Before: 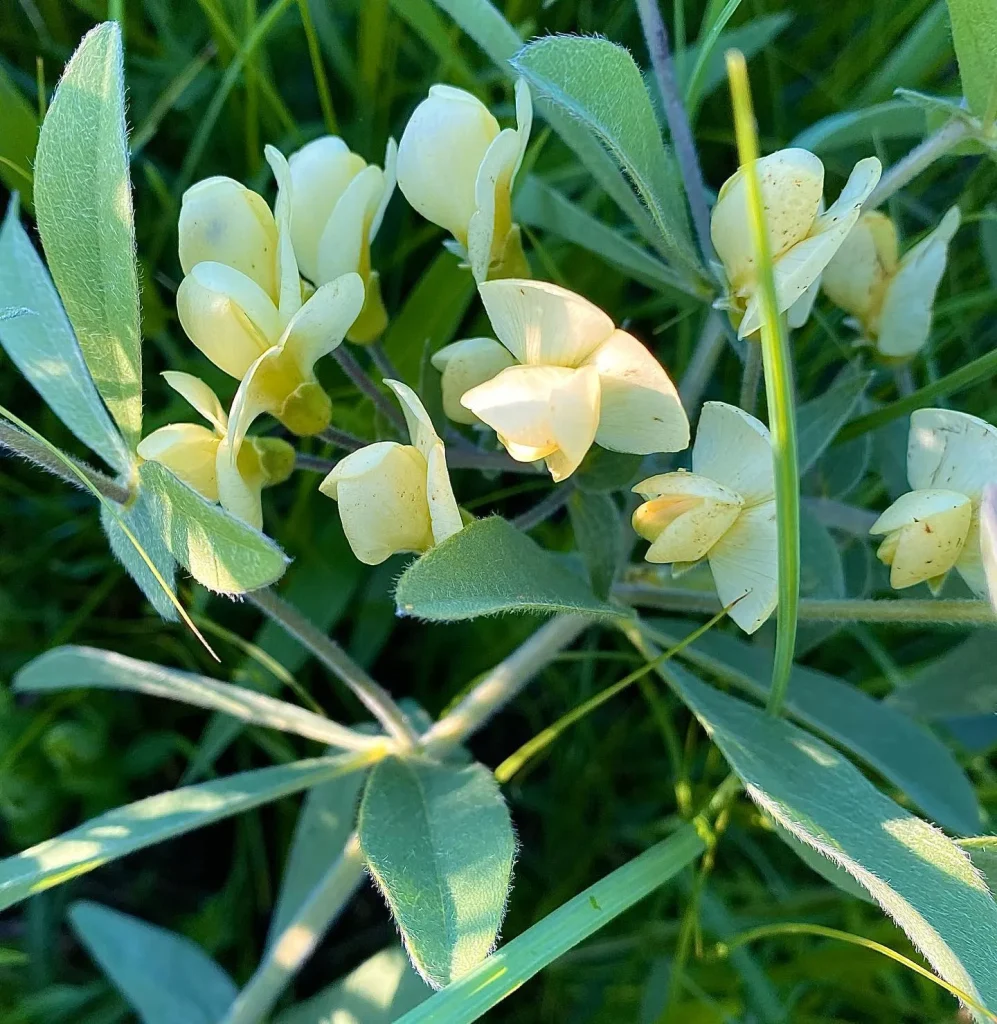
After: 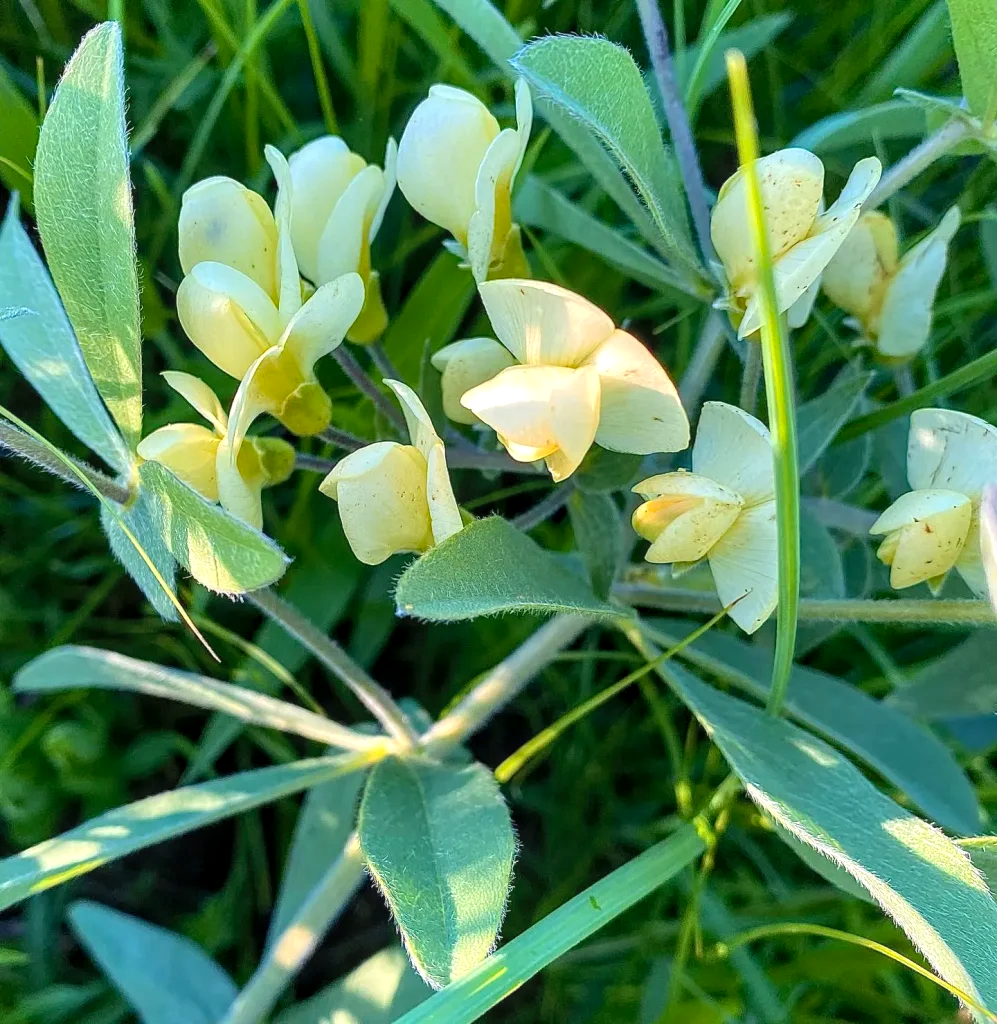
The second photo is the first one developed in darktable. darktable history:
exposure: black level correction 0.001, exposure 0.14 EV, compensate highlight preservation false
contrast brightness saturation: contrast 0.03, brightness 0.06, saturation 0.13
local contrast: on, module defaults
